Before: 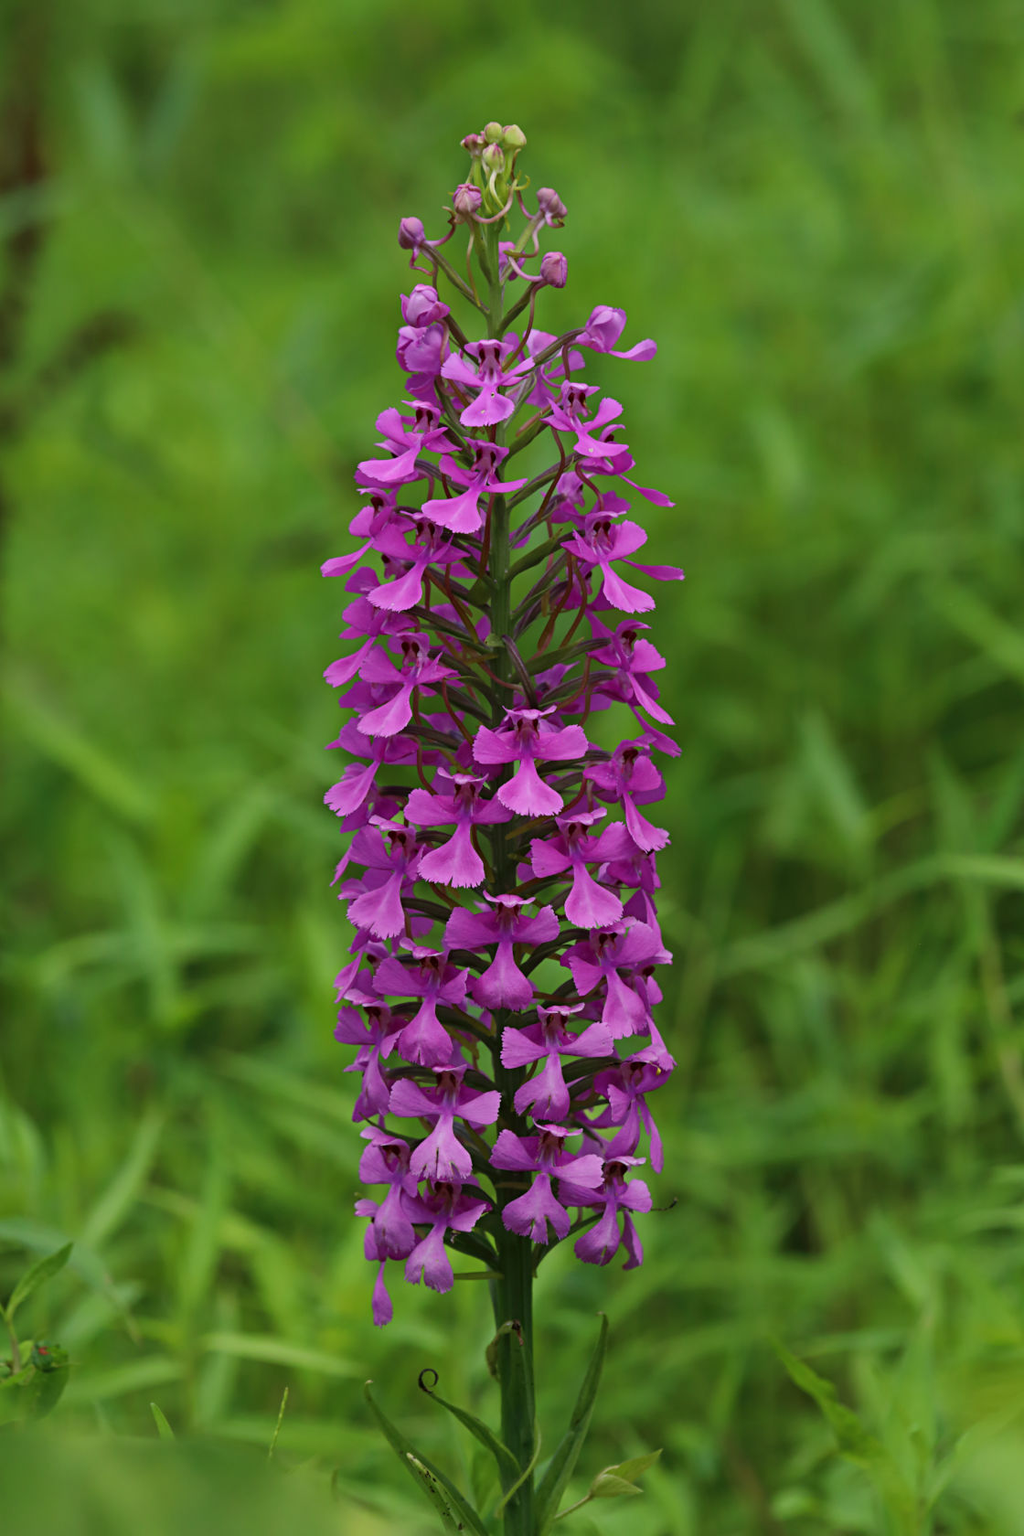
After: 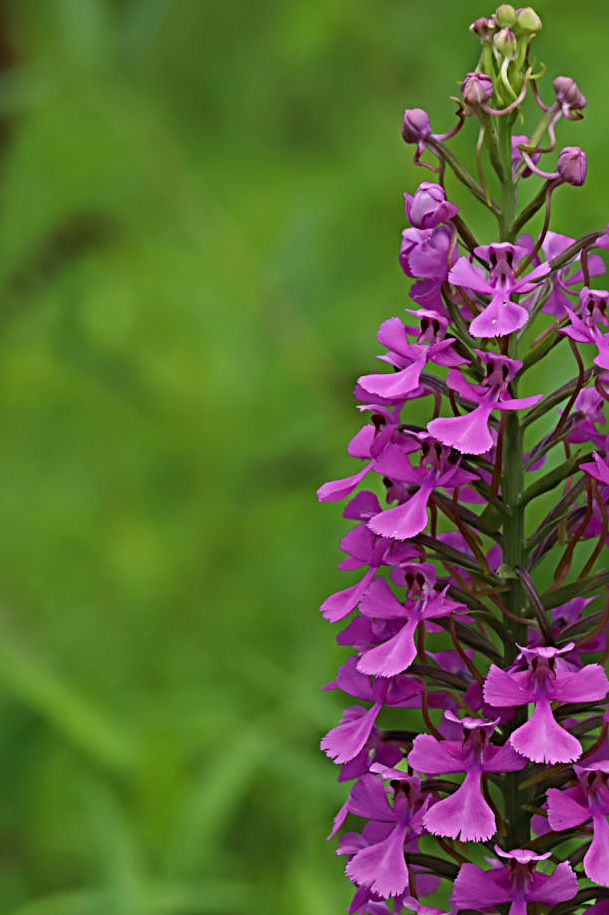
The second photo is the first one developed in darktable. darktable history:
shadows and highlights: shadows -22.6, highlights 45.95, highlights color adjustment 45.69%, soften with gaussian
sharpen: radius 3.974
crop and rotate: left 3.052%, top 7.687%, right 42.558%, bottom 37.798%
